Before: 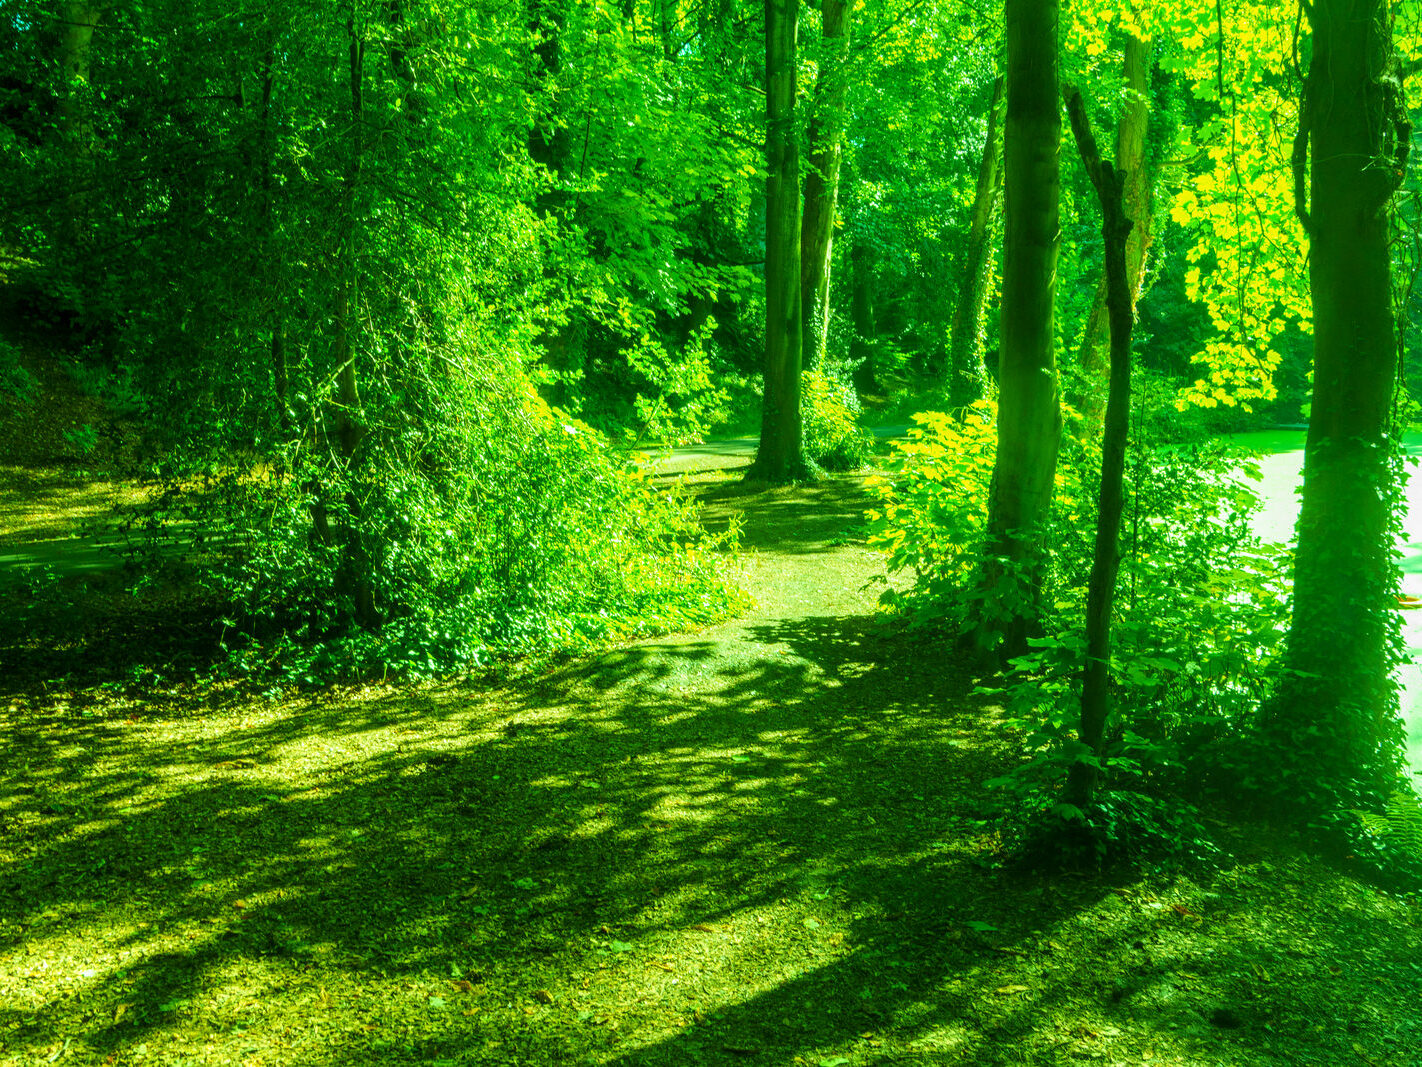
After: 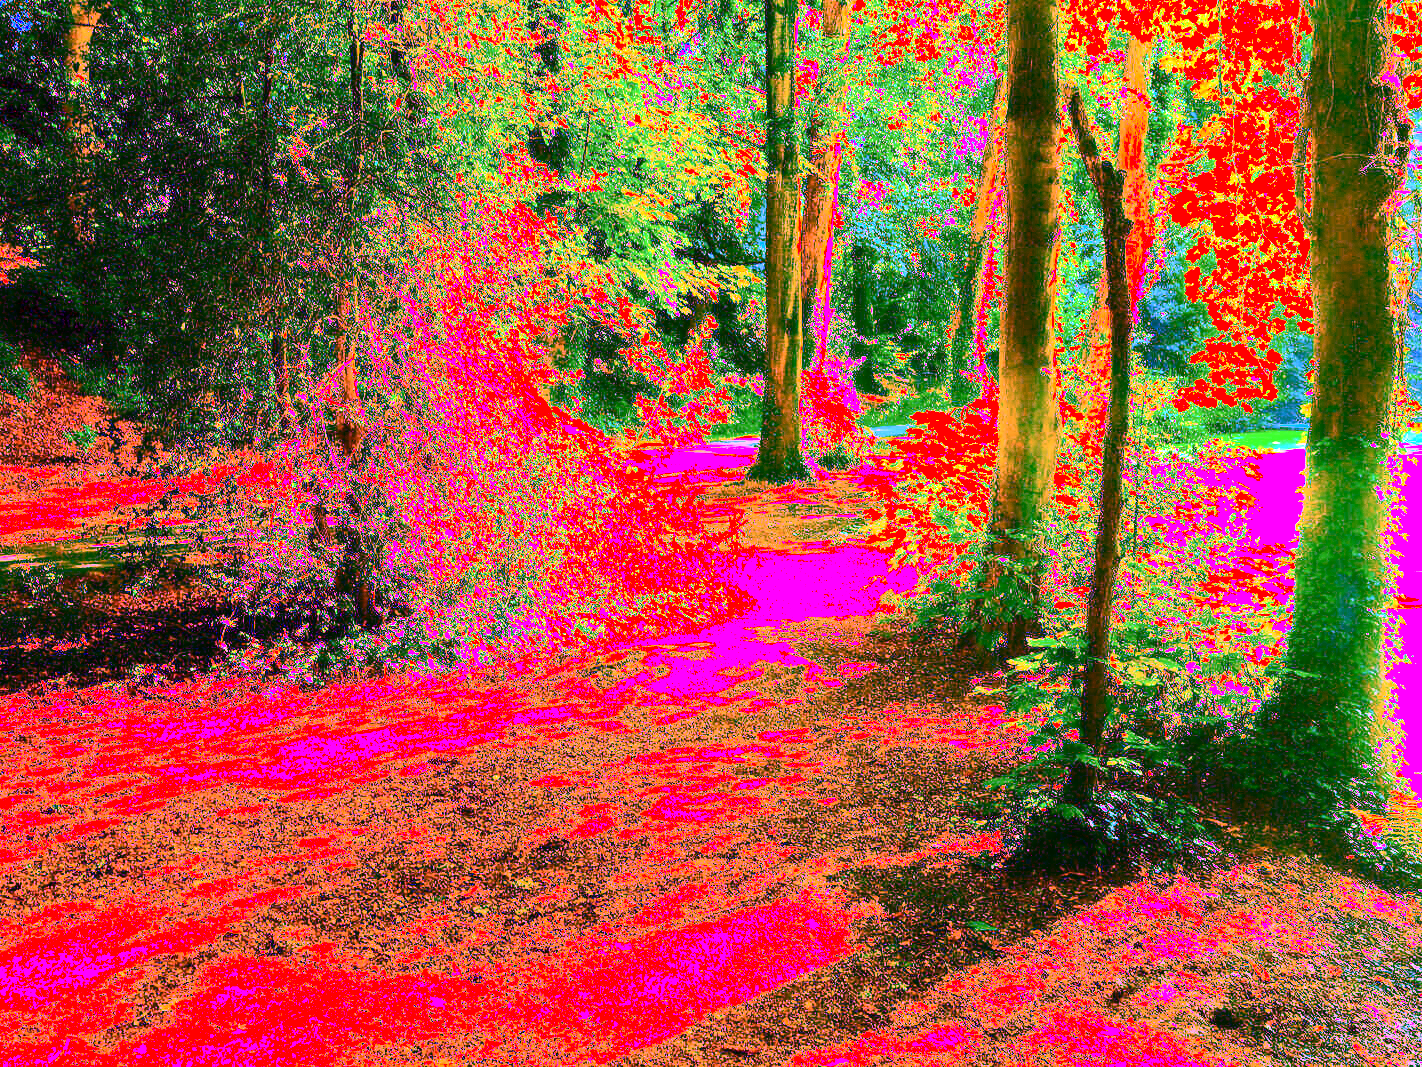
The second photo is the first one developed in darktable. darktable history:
exposure: black level correction 0, exposure 0.7 EV, compensate exposure bias true, compensate highlight preservation false
white balance: red 8, blue 8
contrast brightness saturation: contrast 0.28
